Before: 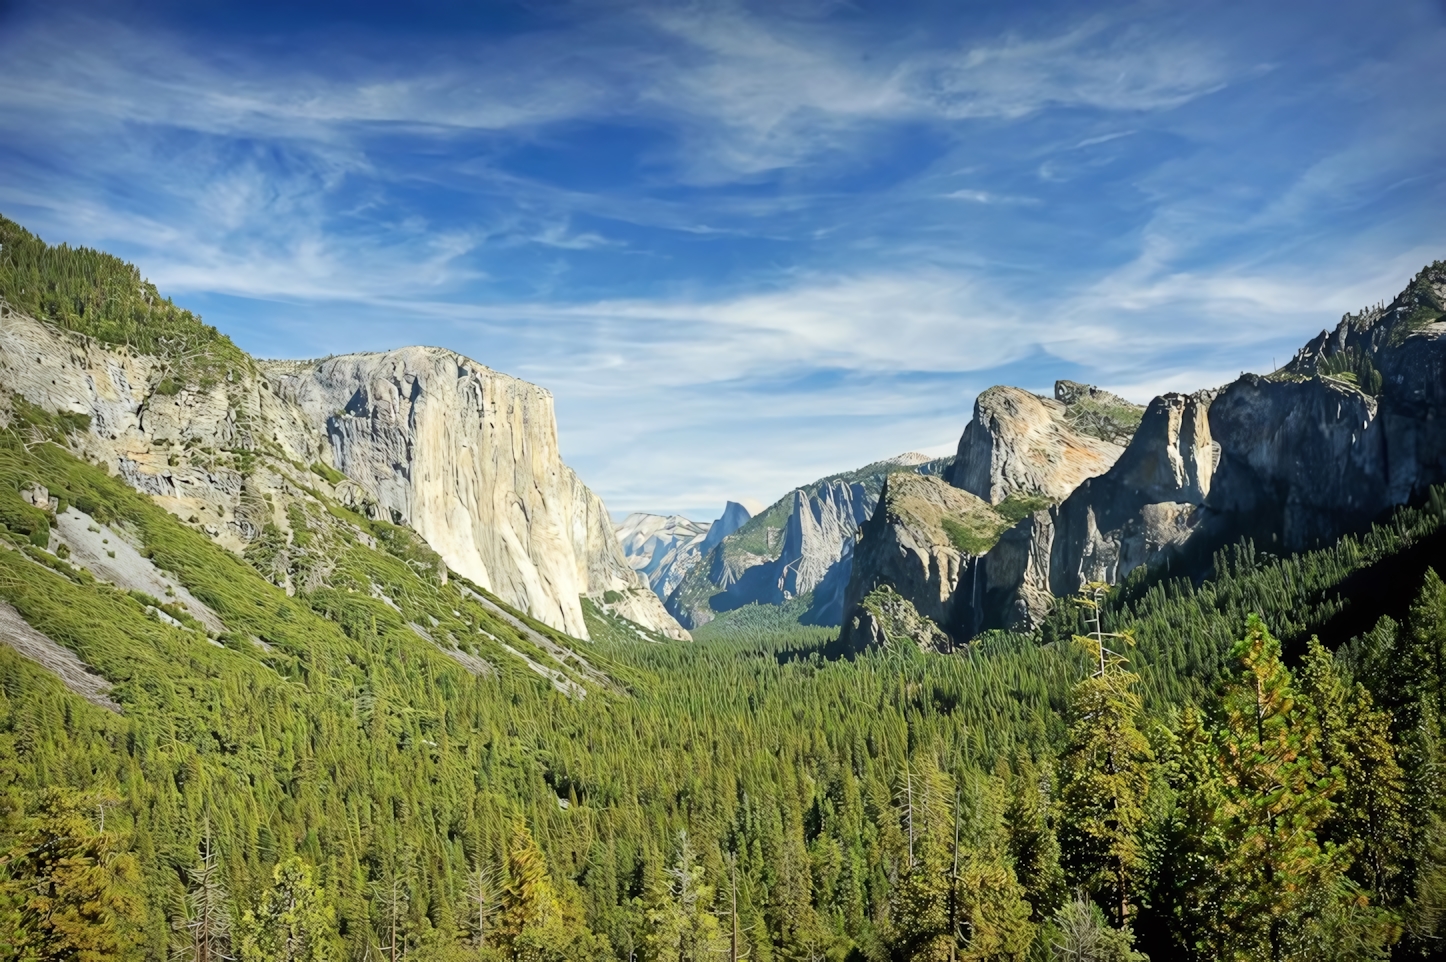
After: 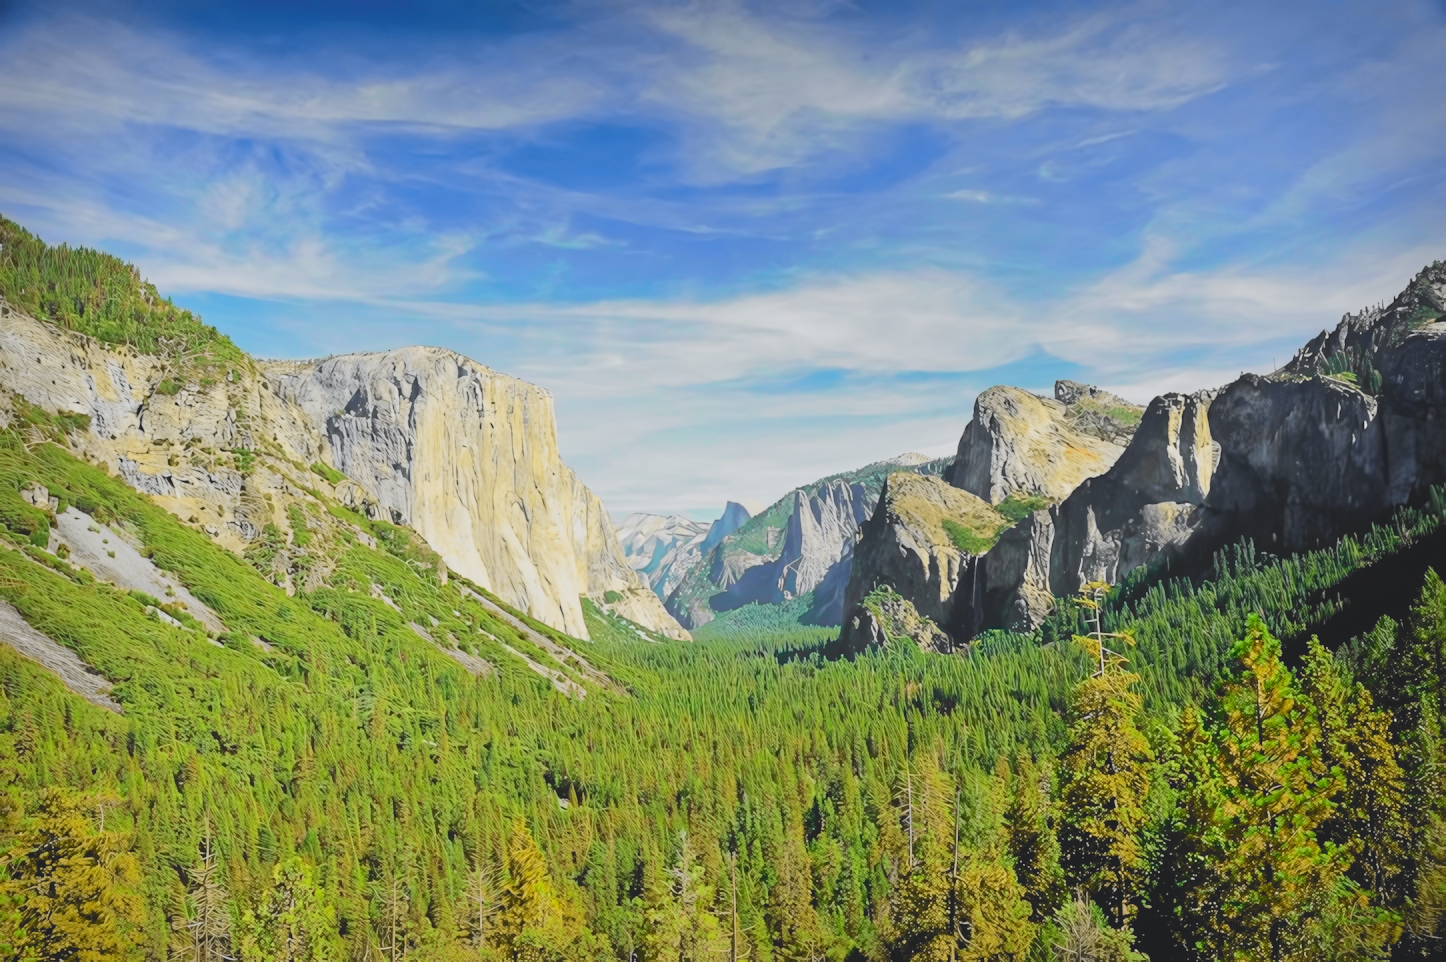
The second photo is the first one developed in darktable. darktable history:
tone curve: curves: ch0 [(0, 0) (0.071, 0.047) (0.266, 0.26) (0.483, 0.554) (0.753, 0.811) (1, 0.983)]; ch1 [(0, 0) (0.346, 0.307) (0.408, 0.369) (0.463, 0.443) (0.482, 0.493) (0.502, 0.5) (0.517, 0.502) (0.55, 0.548) (0.597, 0.624) (0.651, 0.698) (1, 1)]; ch2 [(0, 0) (0.346, 0.34) (0.434, 0.46) (0.485, 0.494) (0.5, 0.494) (0.517, 0.506) (0.535, 0.529) (0.583, 0.611) (0.625, 0.666) (1, 1)], color space Lab, independent channels, preserve colors none
contrast brightness saturation: contrast -0.28
